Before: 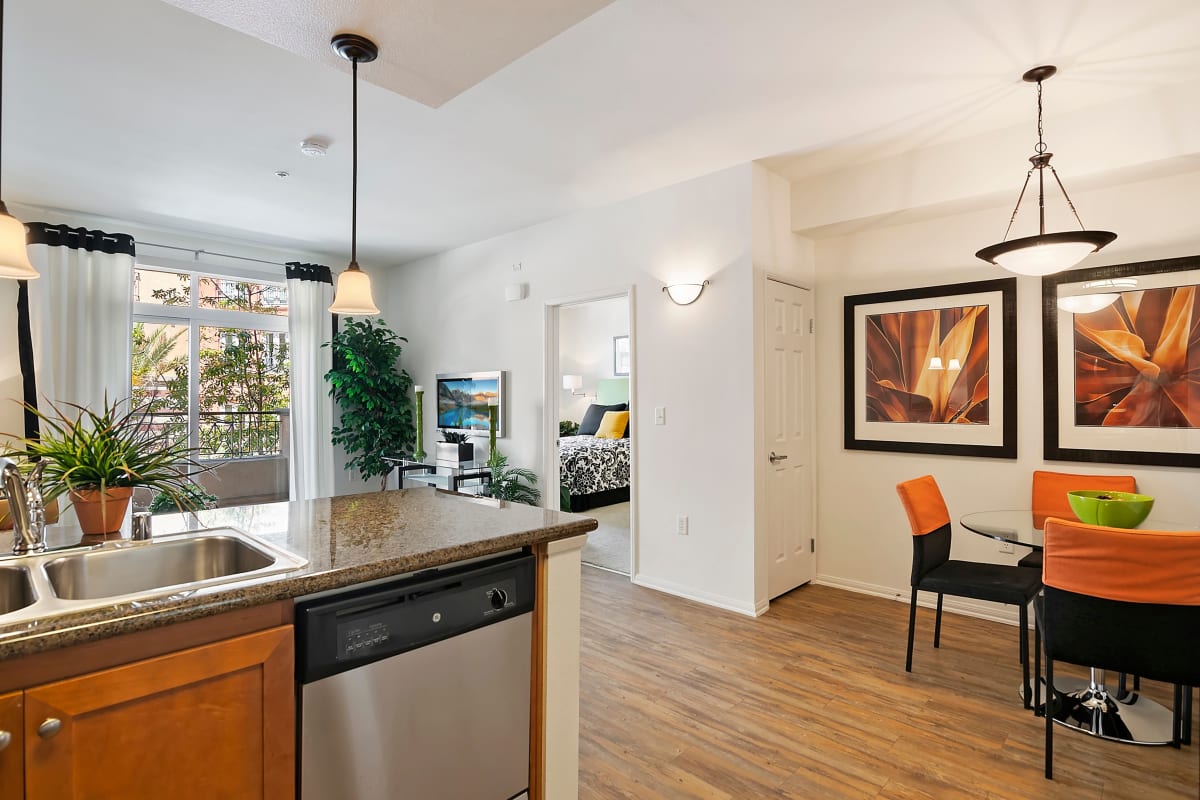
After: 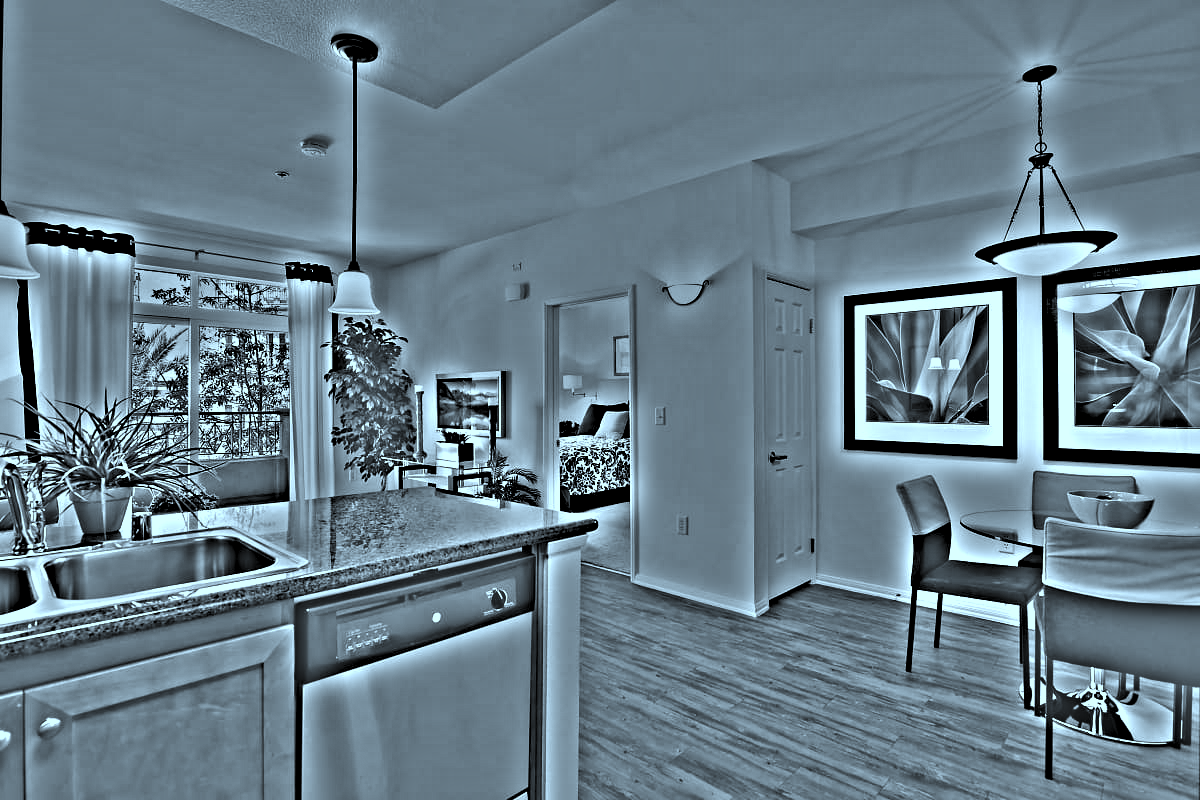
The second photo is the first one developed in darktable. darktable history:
local contrast: mode bilateral grid, contrast 20, coarseness 50, detail 120%, midtone range 0.2
highpass: on, module defaults
color correction: highlights a* -10.69, highlights b* -19.19
